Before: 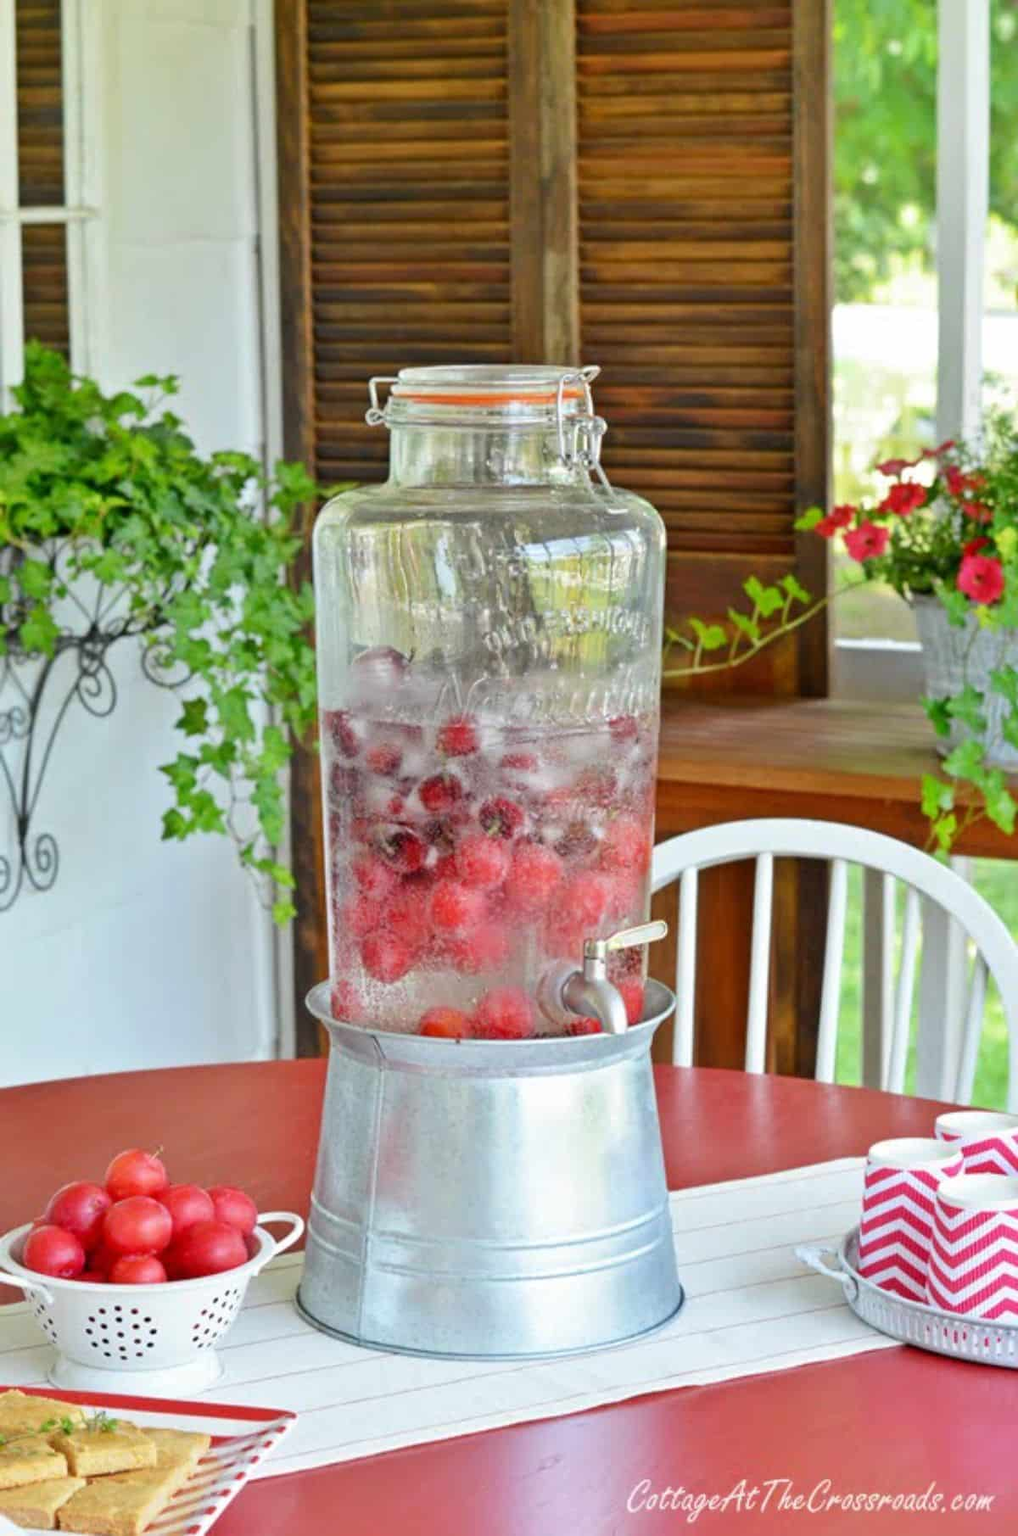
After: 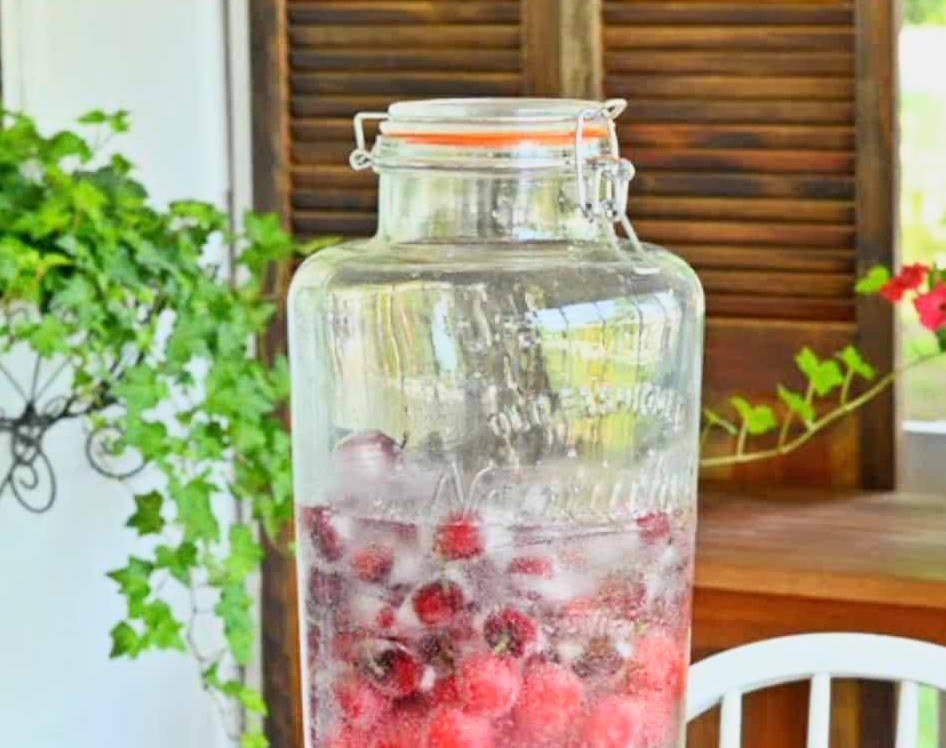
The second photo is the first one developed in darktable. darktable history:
exposure: compensate exposure bias true, compensate highlight preservation false
crop: left 6.813%, top 18.373%, right 14.35%, bottom 40.303%
tone equalizer: on, module defaults
base curve: curves: ch0 [(0, 0) (0.088, 0.125) (0.176, 0.251) (0.354, 0.501) (0.613, 0.749) (1, 0.877)]
